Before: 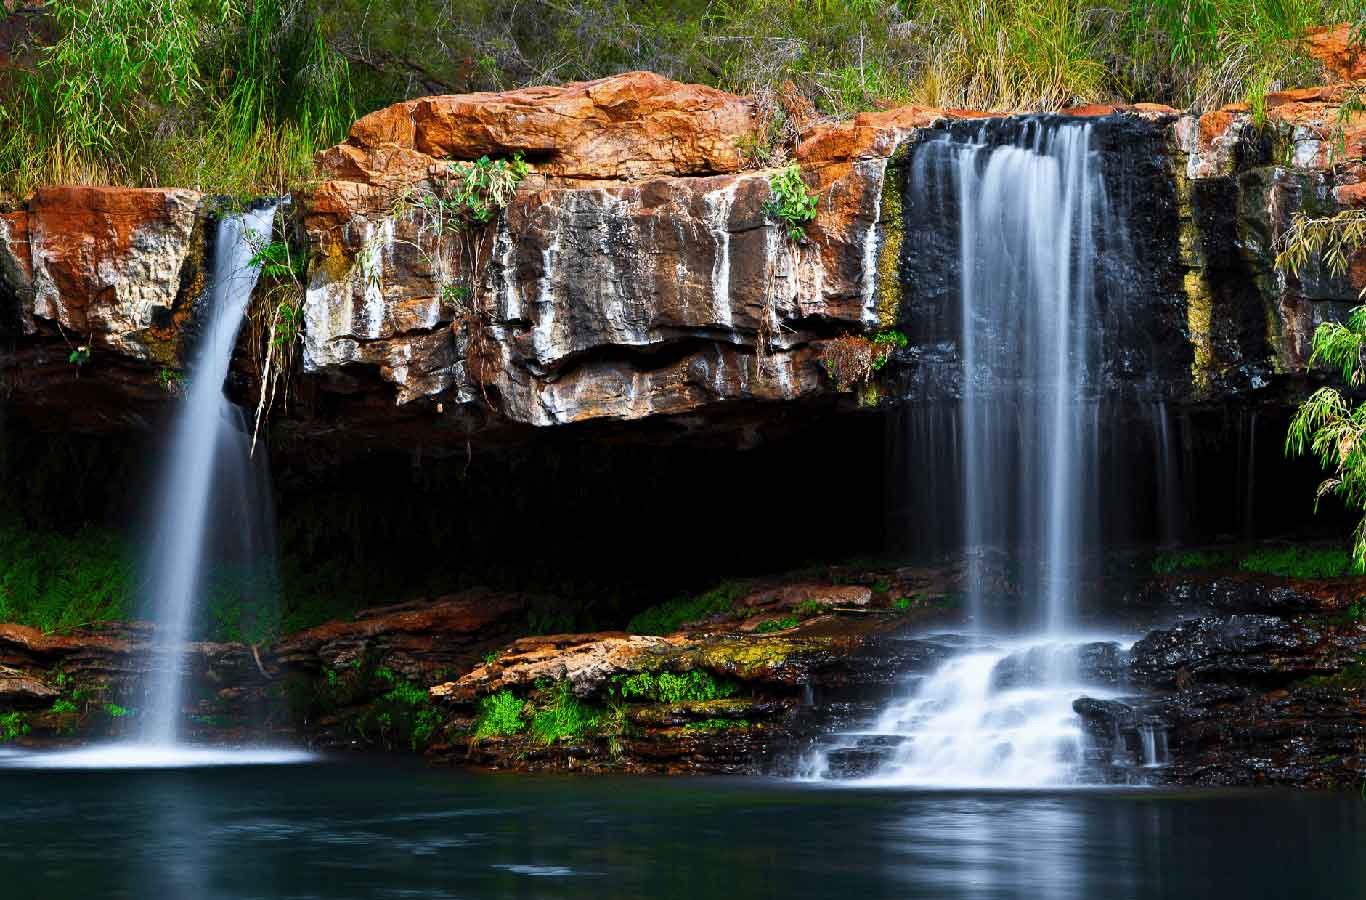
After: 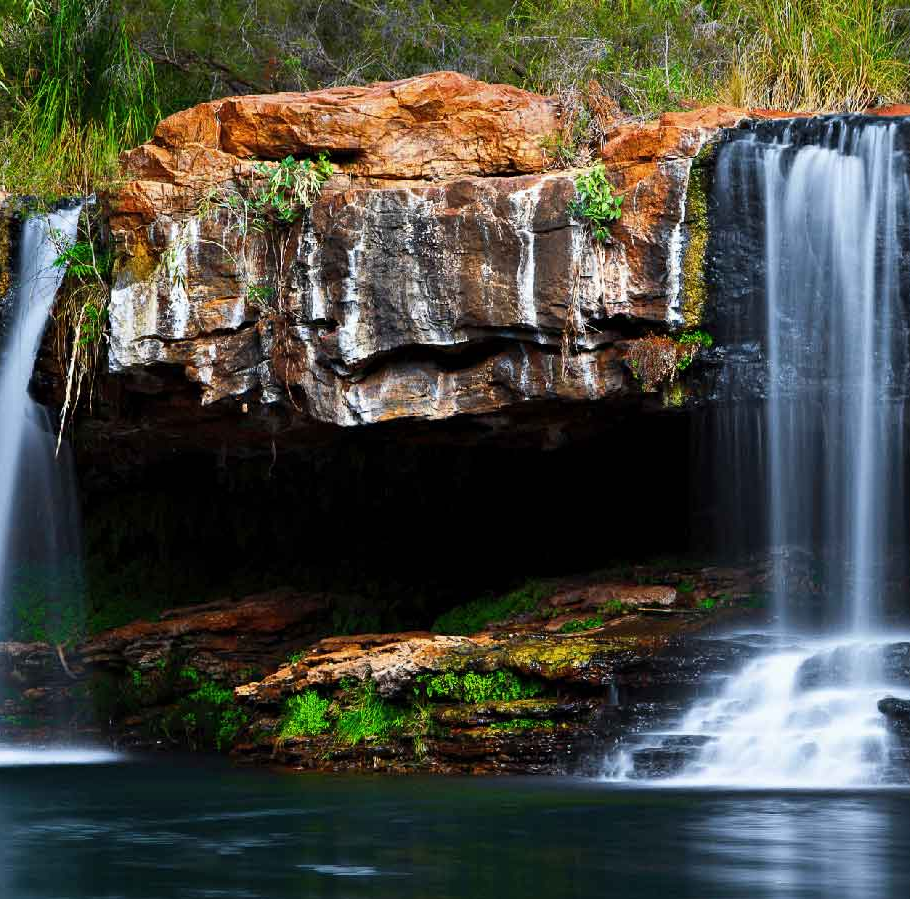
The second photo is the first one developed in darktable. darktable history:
crop and rotate: left 14.341%, right 18.973%
